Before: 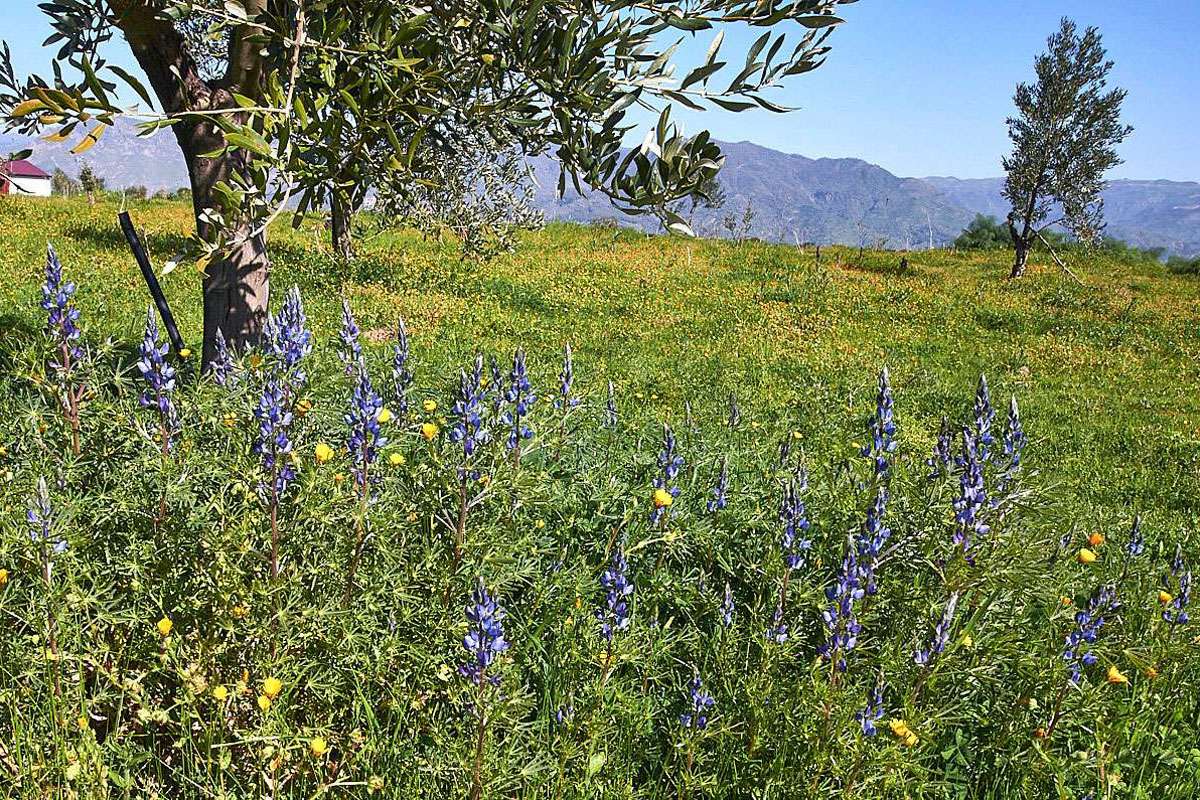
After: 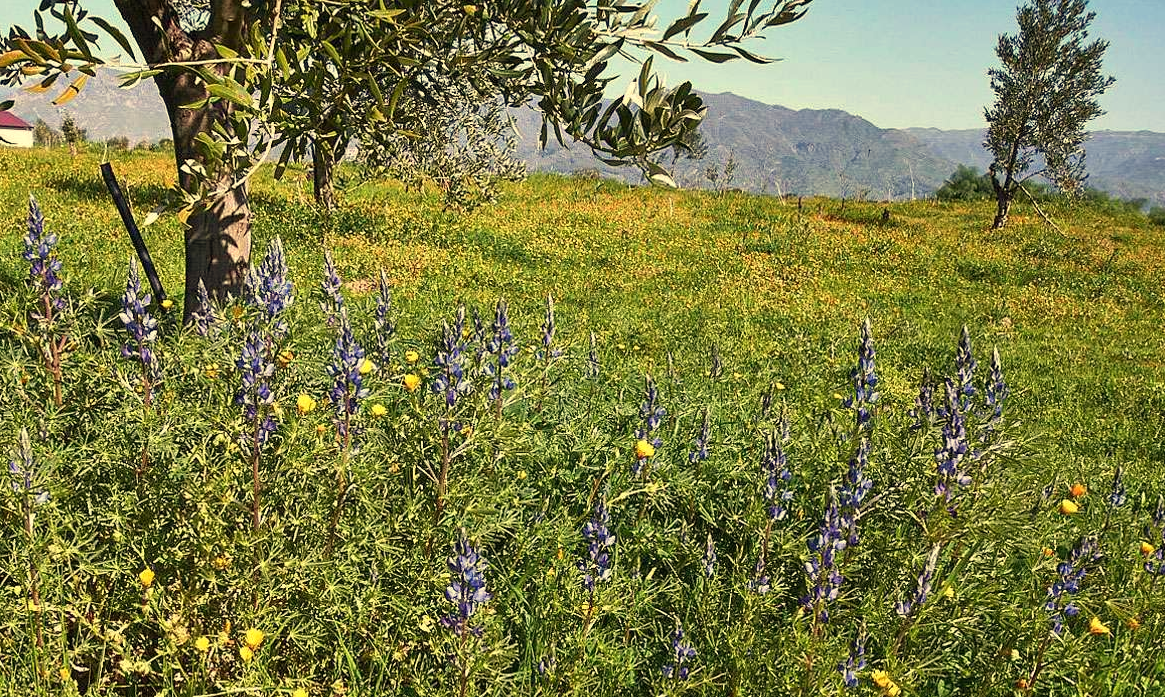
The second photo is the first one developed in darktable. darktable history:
crop: left 1.507%, top 6.147%, right 1.379%, bottom 6.637%
white balance: red 1.08, blue 0.791
